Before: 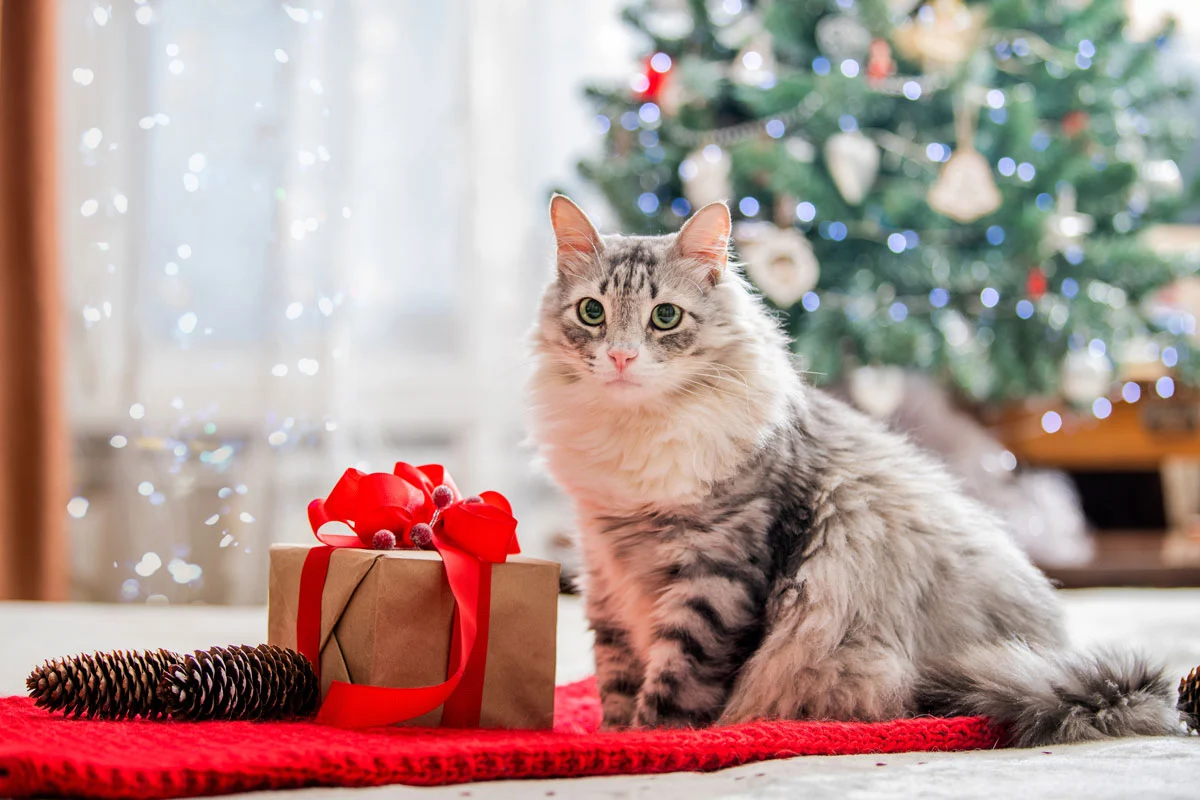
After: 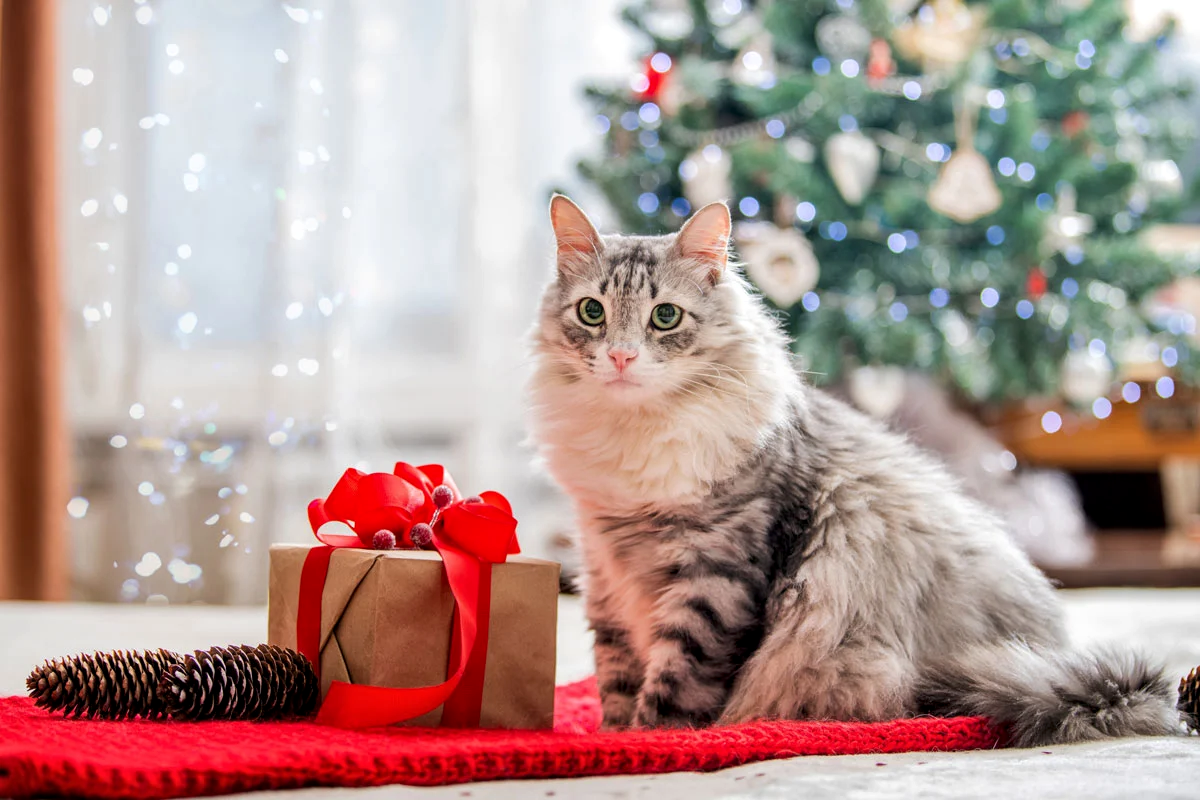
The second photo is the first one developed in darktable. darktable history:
local contrast: highlights 101%, shadows 103%, detail 119%, midtone range 0.2
